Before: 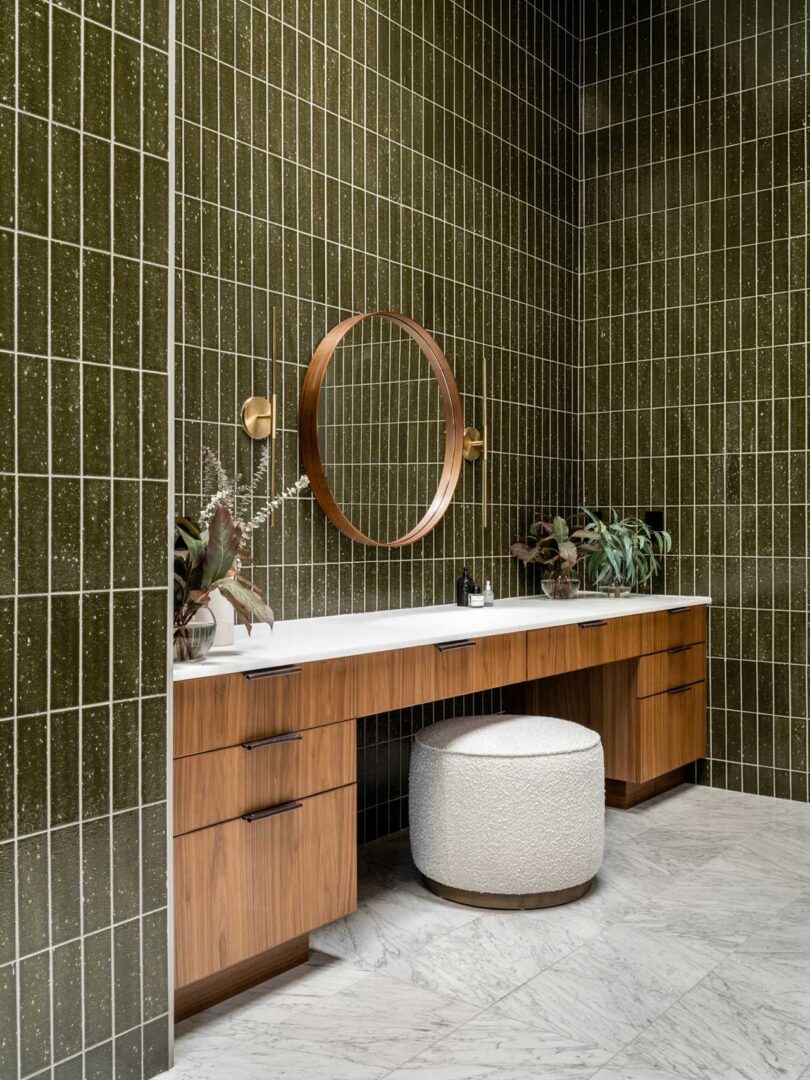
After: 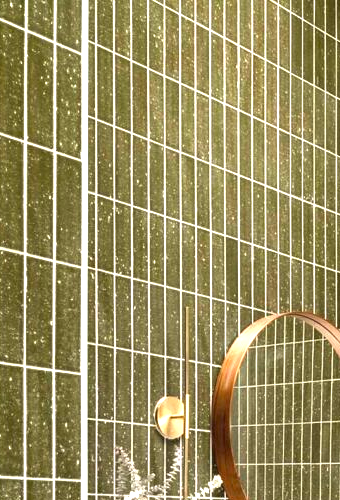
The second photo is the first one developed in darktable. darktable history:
exposure: black level correction 0, exposure 1.5 EV, compensate exposure bias true, compensate highlight preservation false
tone equalizer: on, module defaults
tone curve: curves: ch0 [(0, 0) (0.003, 0.003) (0.011, 0.011) (0.025, 0.025) (0.044, 0.044) (0.069, 0.069) (0.1, 0.099) (0.136, 0.135) (0.177, 0.176) (0.224, 0.223) (0.277, 0.275) (0.335, 0.333) (0.399, 0.396) (0.468, 0.465) (0.543, 0.541) (0.623, 0.622) (0.709, 0.708) (0.801, 0.8) (0.898, 0.897) (1, 1)], preserve colors none
crop and rotate: left 10.817%, top 0.062%, right 47.194%, bottom 53.626%
